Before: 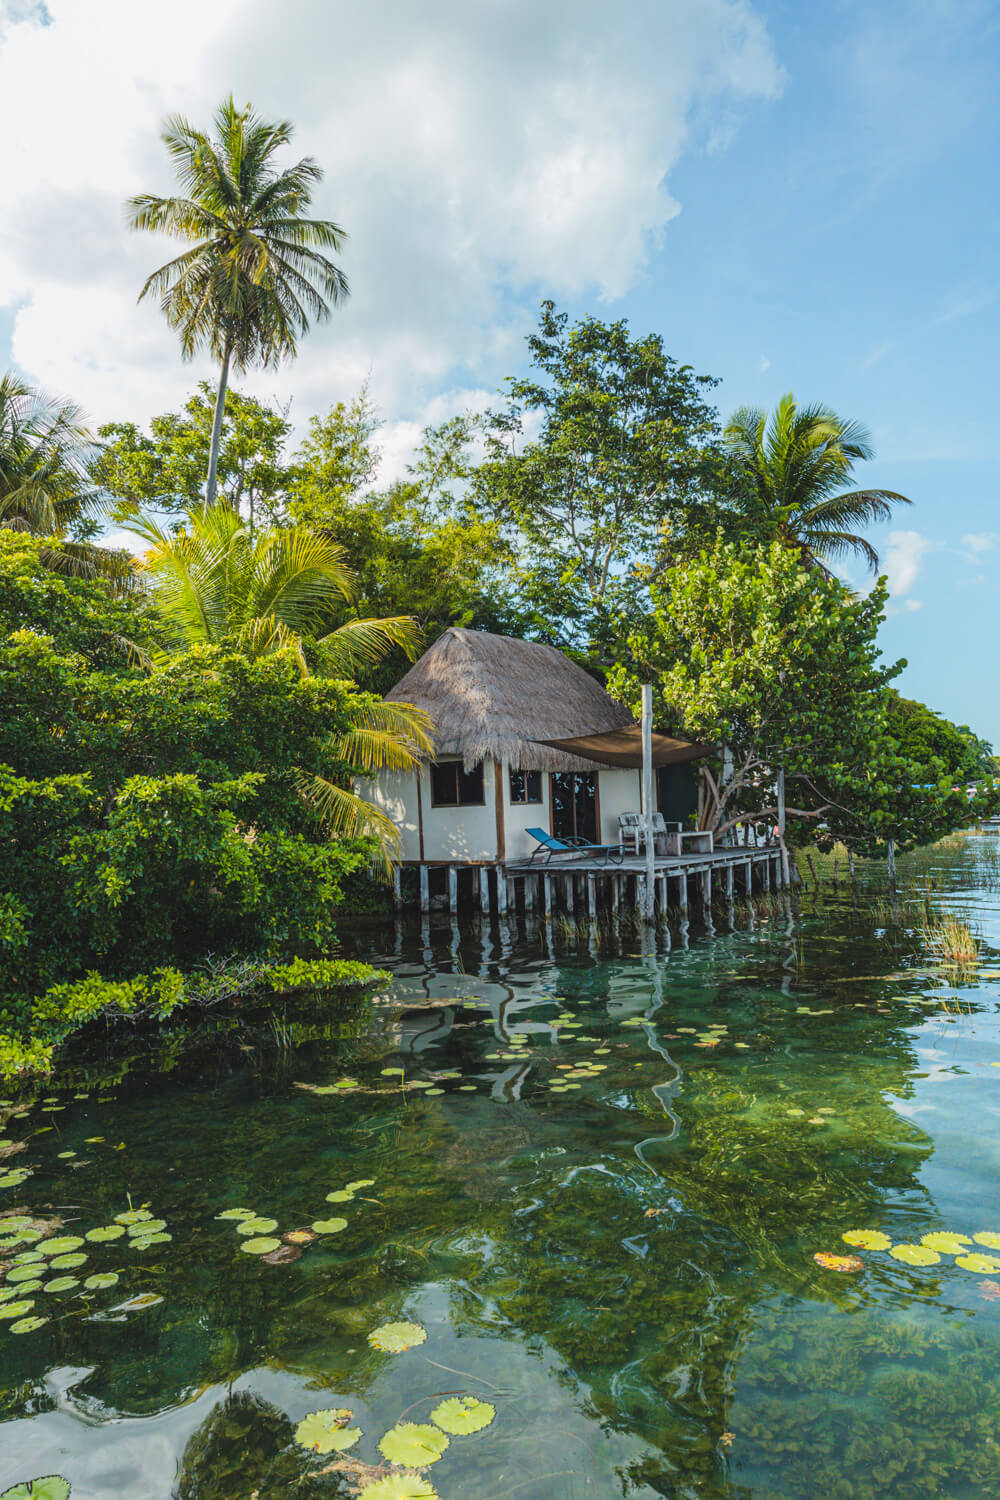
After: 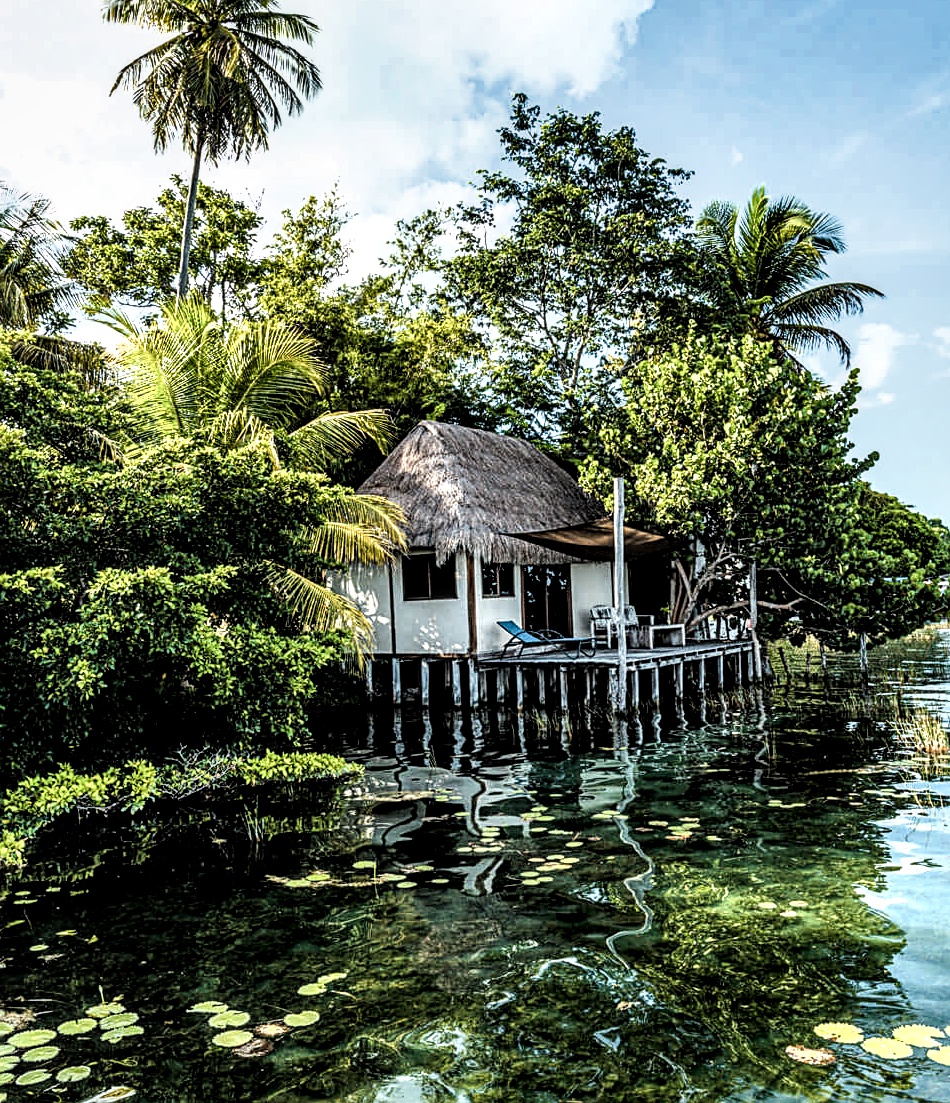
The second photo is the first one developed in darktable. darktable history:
contrast brightness saturation: contrast 0.071
local contrast: detail 160%
filmic rgb: black relative exposure -8.23 EV, white relative exposure 2.23 EV, hardness 7.18, latitude 86.32%, contrast 1.699, highlights saturation mix -3.33%, shadows ↔ highlights balance -2.3%
shadows and highlights: shadows 43.66, white point adjustment -1.43, soften with gaussian
sharpen: on, module defaults
crop and rotate: left 2.815%, top 13.818%, right 2.17%, bottom 12.631%
